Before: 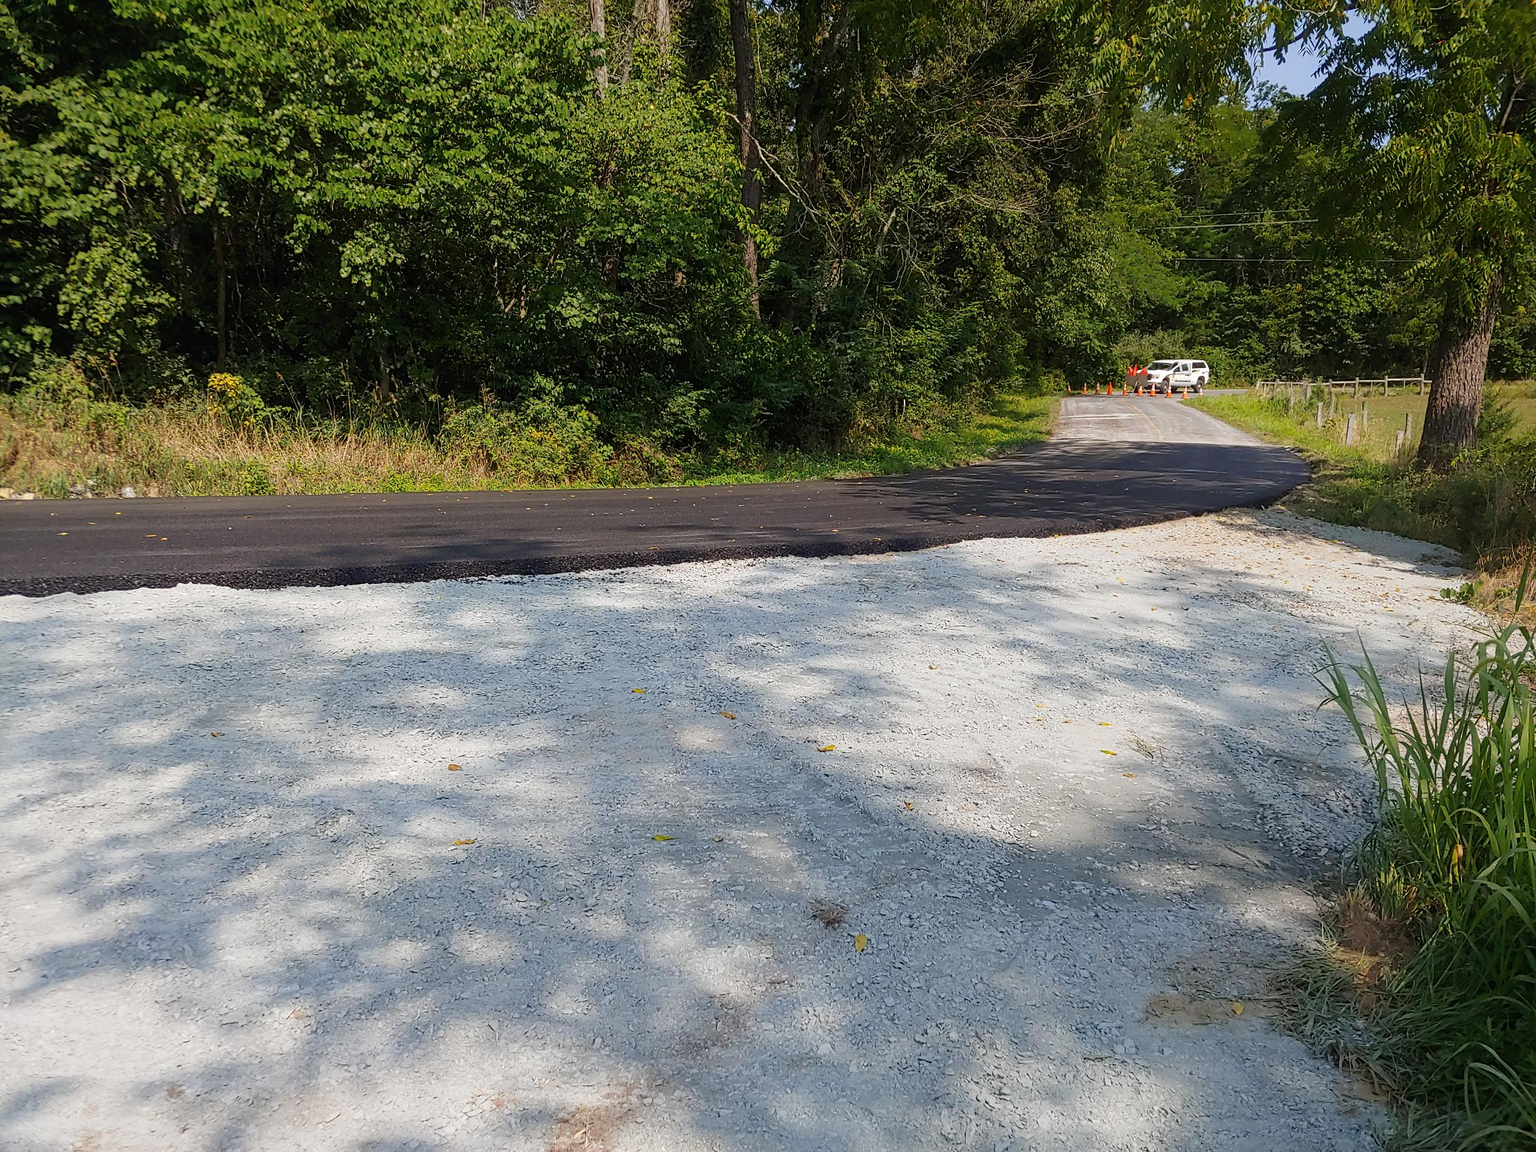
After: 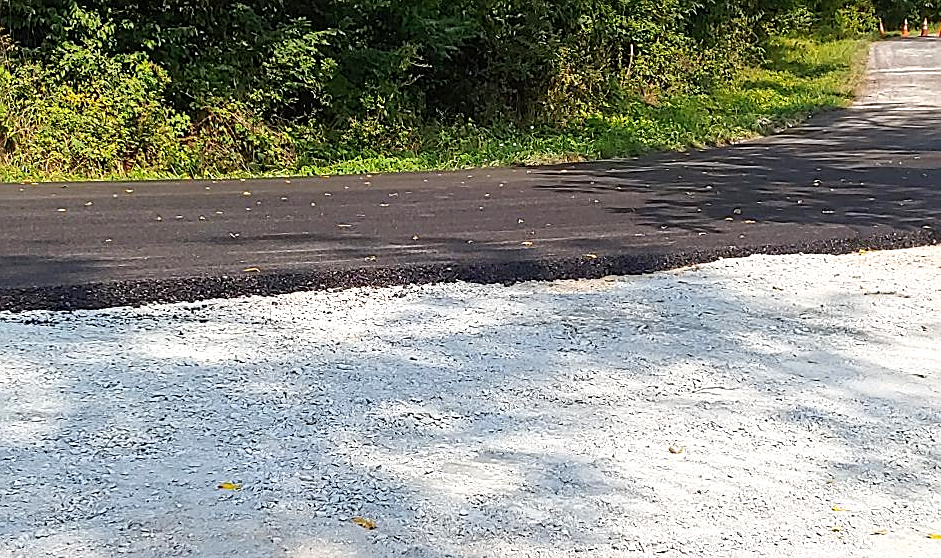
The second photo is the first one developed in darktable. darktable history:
exposure: exposure 0.496 EV, compensate highlight preservation false
sharpen: on, module defaults
crop: left 31.751%, top 32.172%, right 27.8%, bottom 35.83%
